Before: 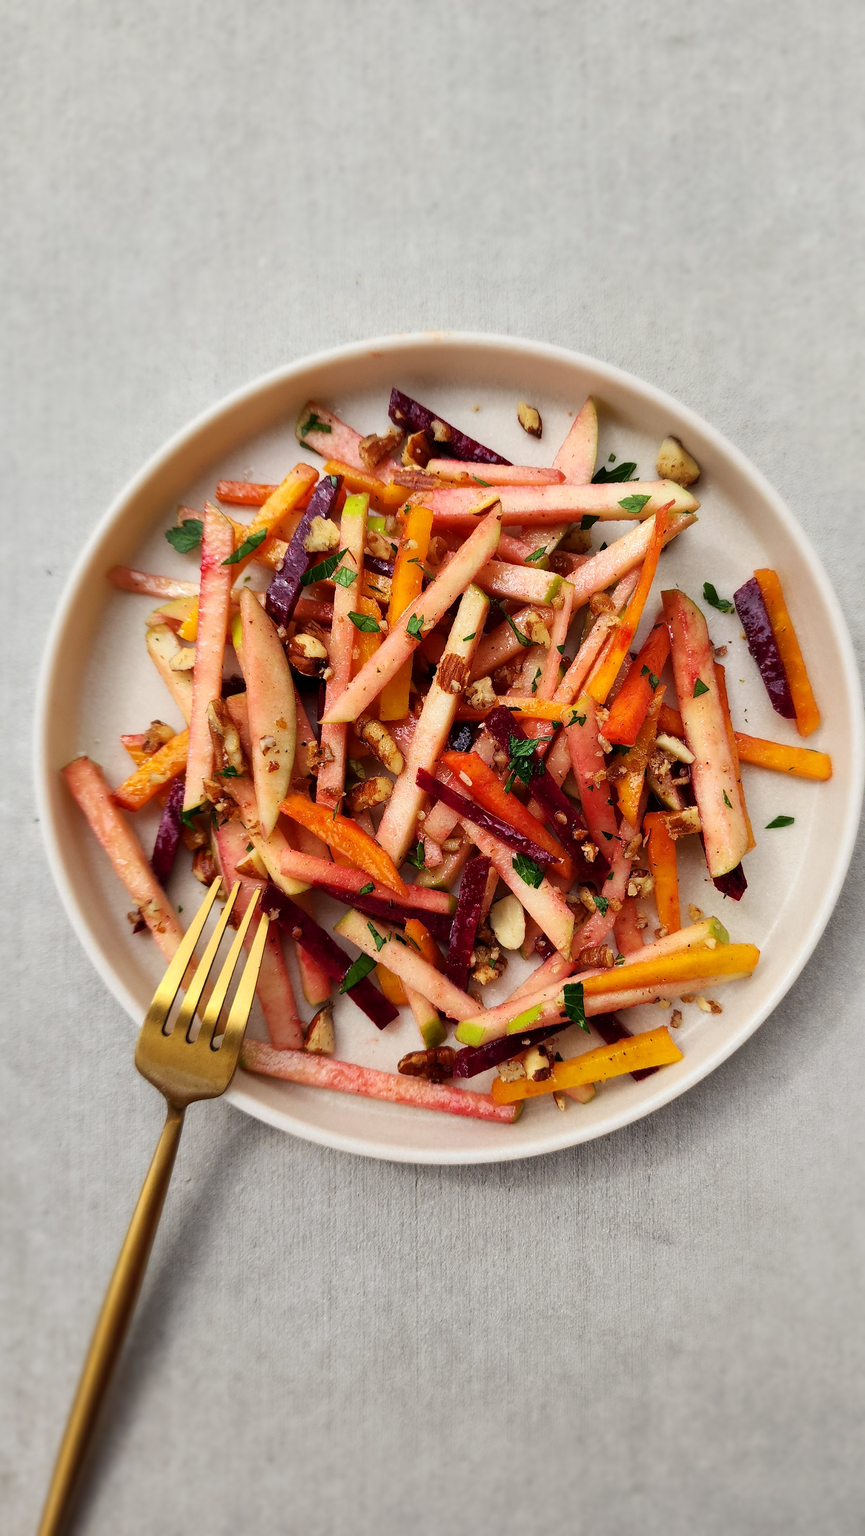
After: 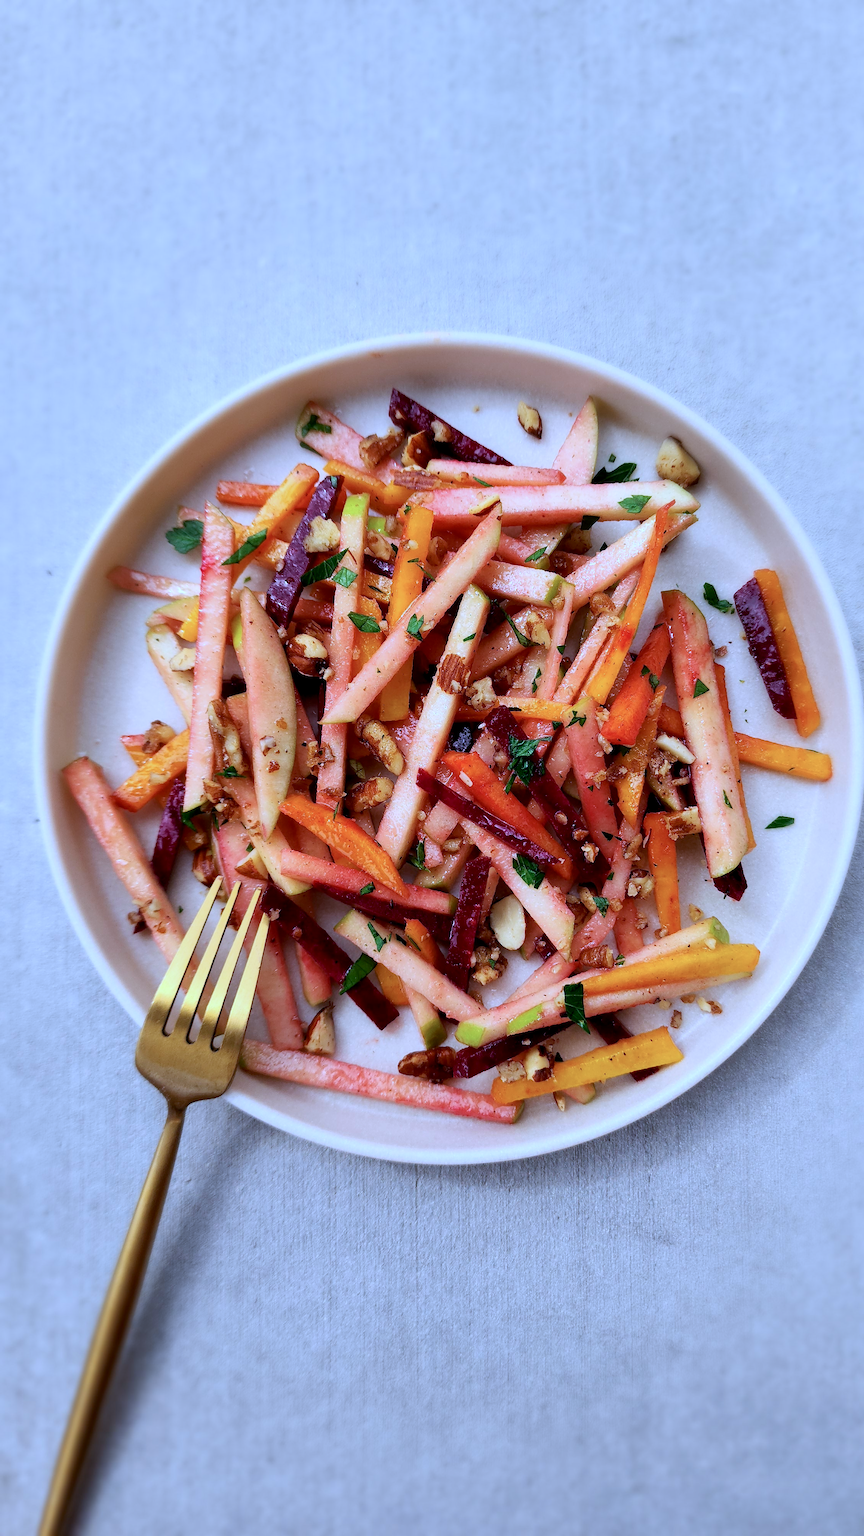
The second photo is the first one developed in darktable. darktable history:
exposure: black level correction 0.004, exposure 0.014 EV, compensate highlight preservation false
color calibration: illuminant as shot in camera, adaptation linear Bradford (ICC v4), x 0.406, y 0.405, temperature 3570.35 K, saturation algorithm version 1 (2020)
